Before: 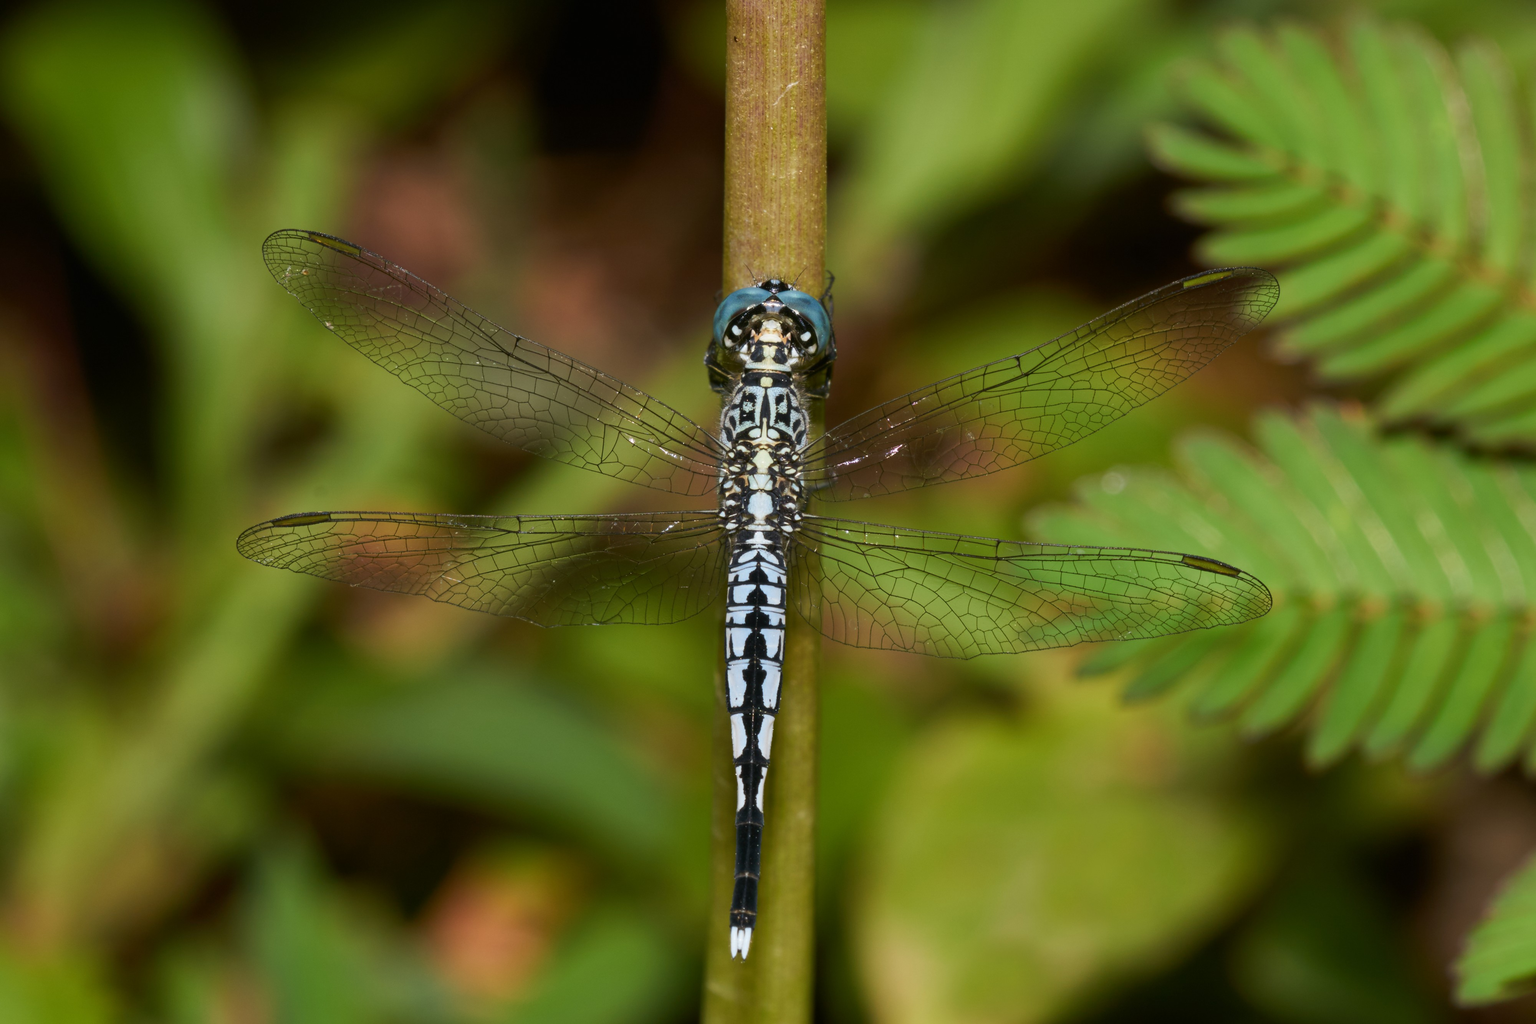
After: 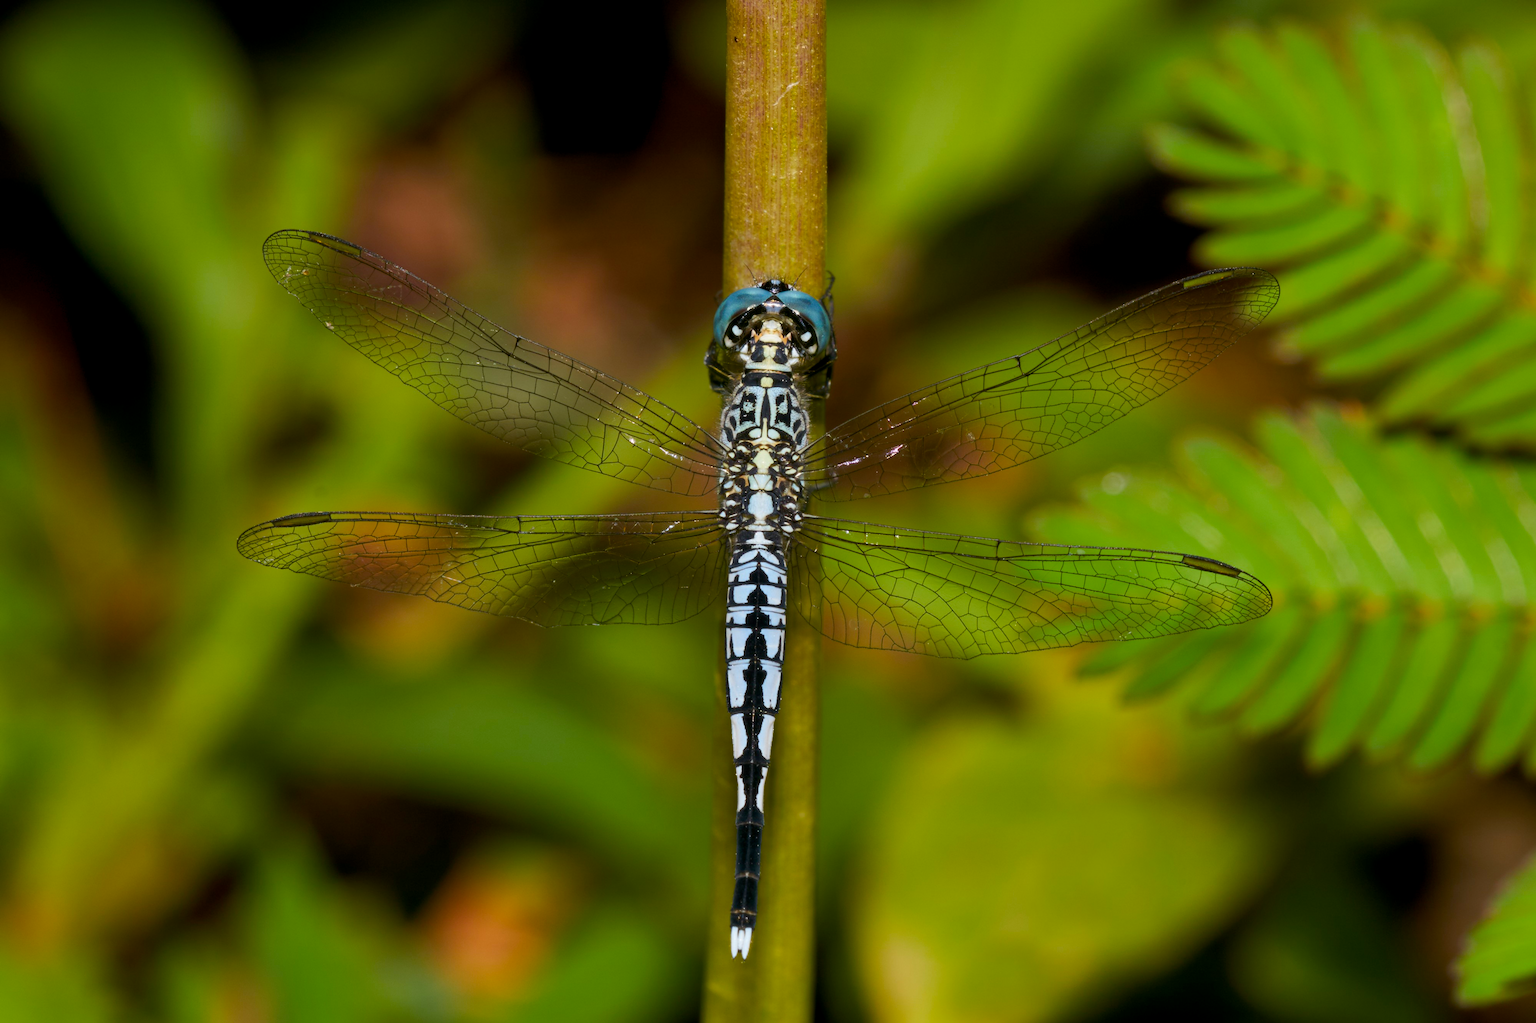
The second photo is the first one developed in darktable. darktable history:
color balance rgb: global offset › luminance -0.369%, perceptual saturation grading › global saturation 19.485%, global vibrance 20%
